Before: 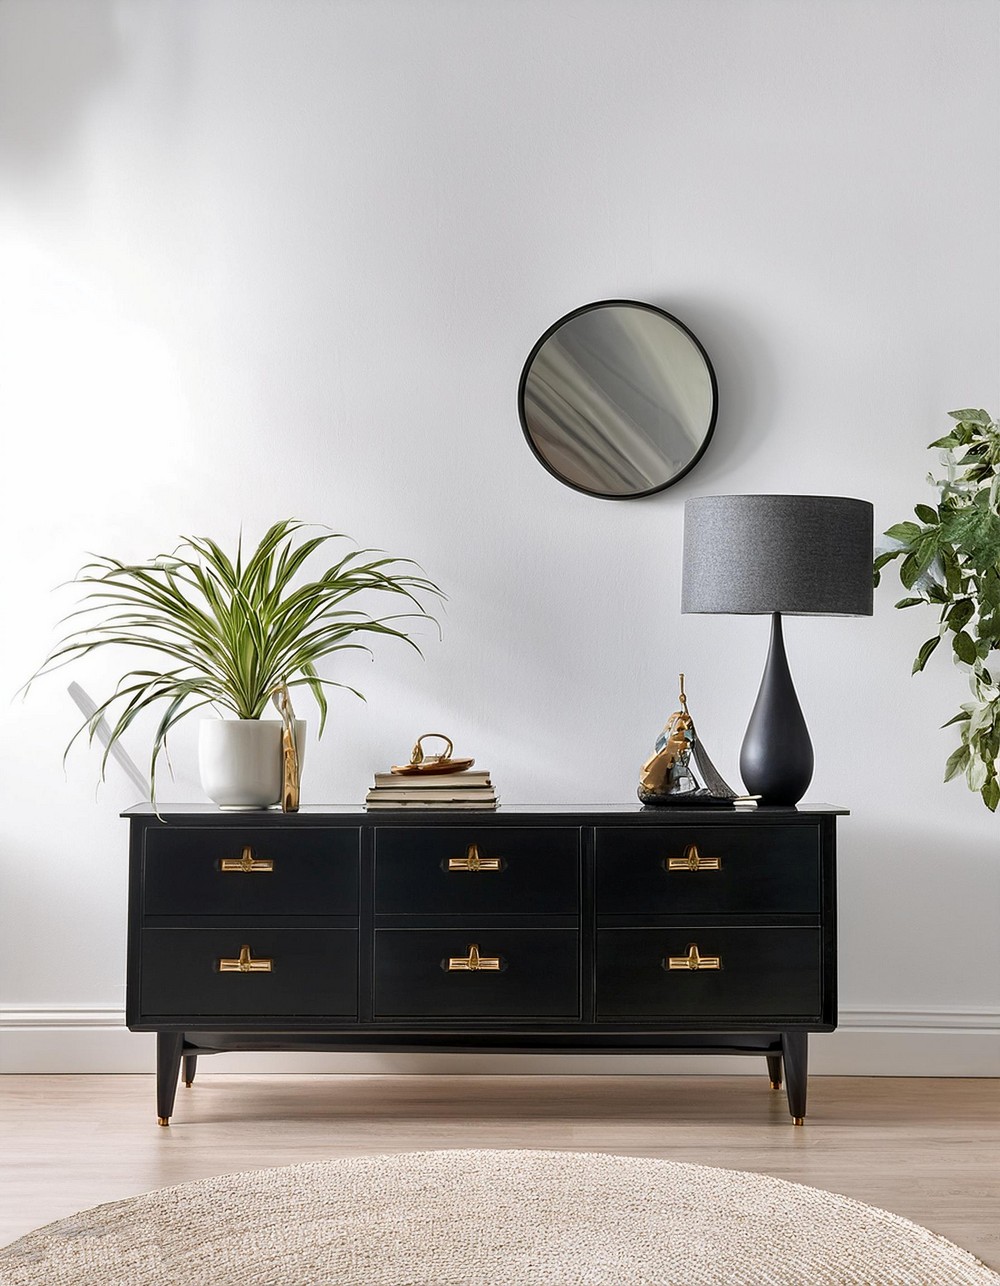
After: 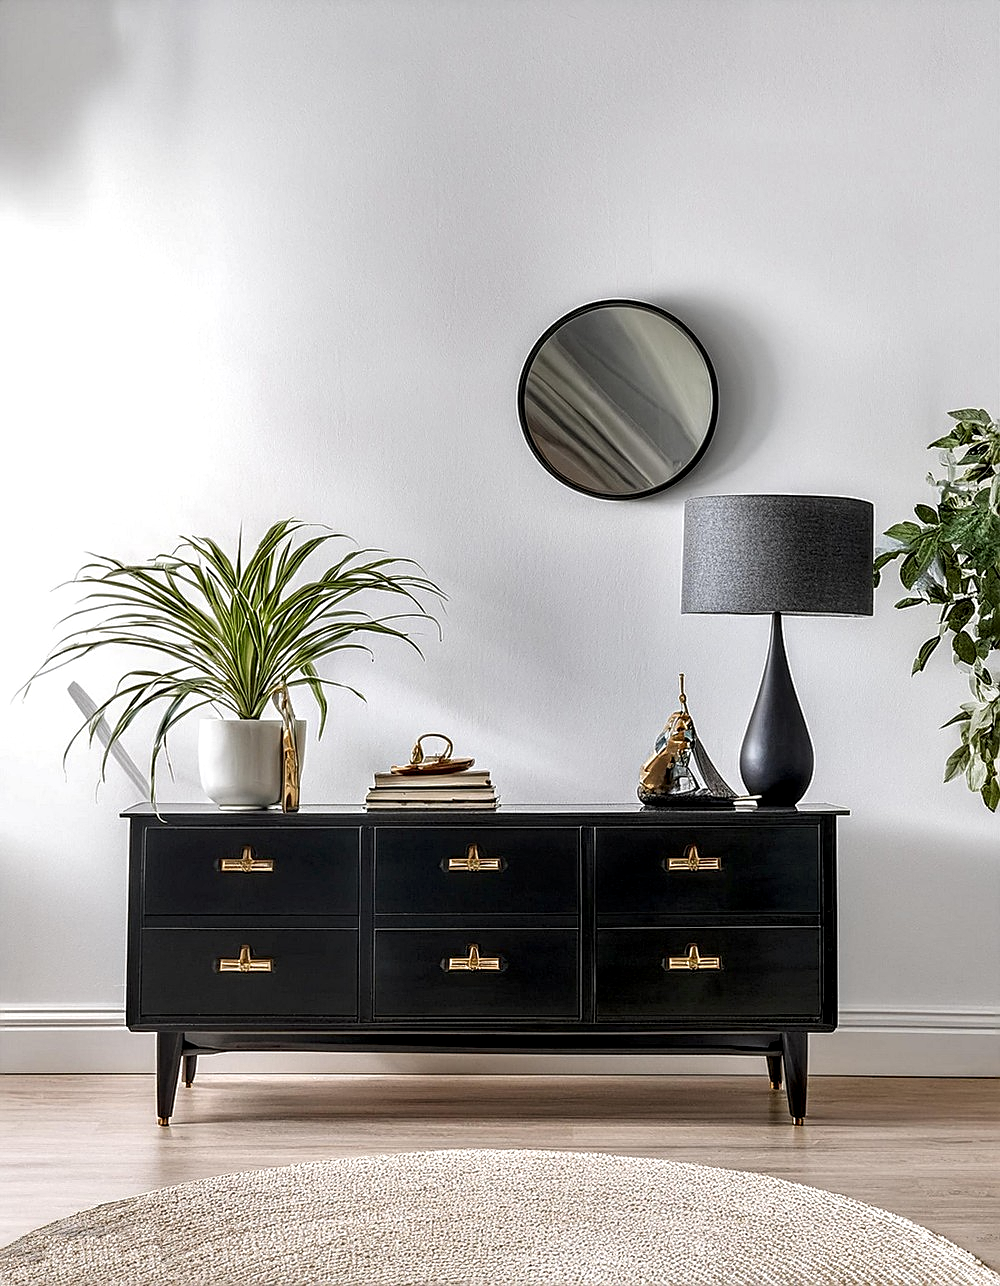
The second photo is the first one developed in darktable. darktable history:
sharpen: on, module defaults
local contrast: highlights 60%, shadows 59%, detail 160%
